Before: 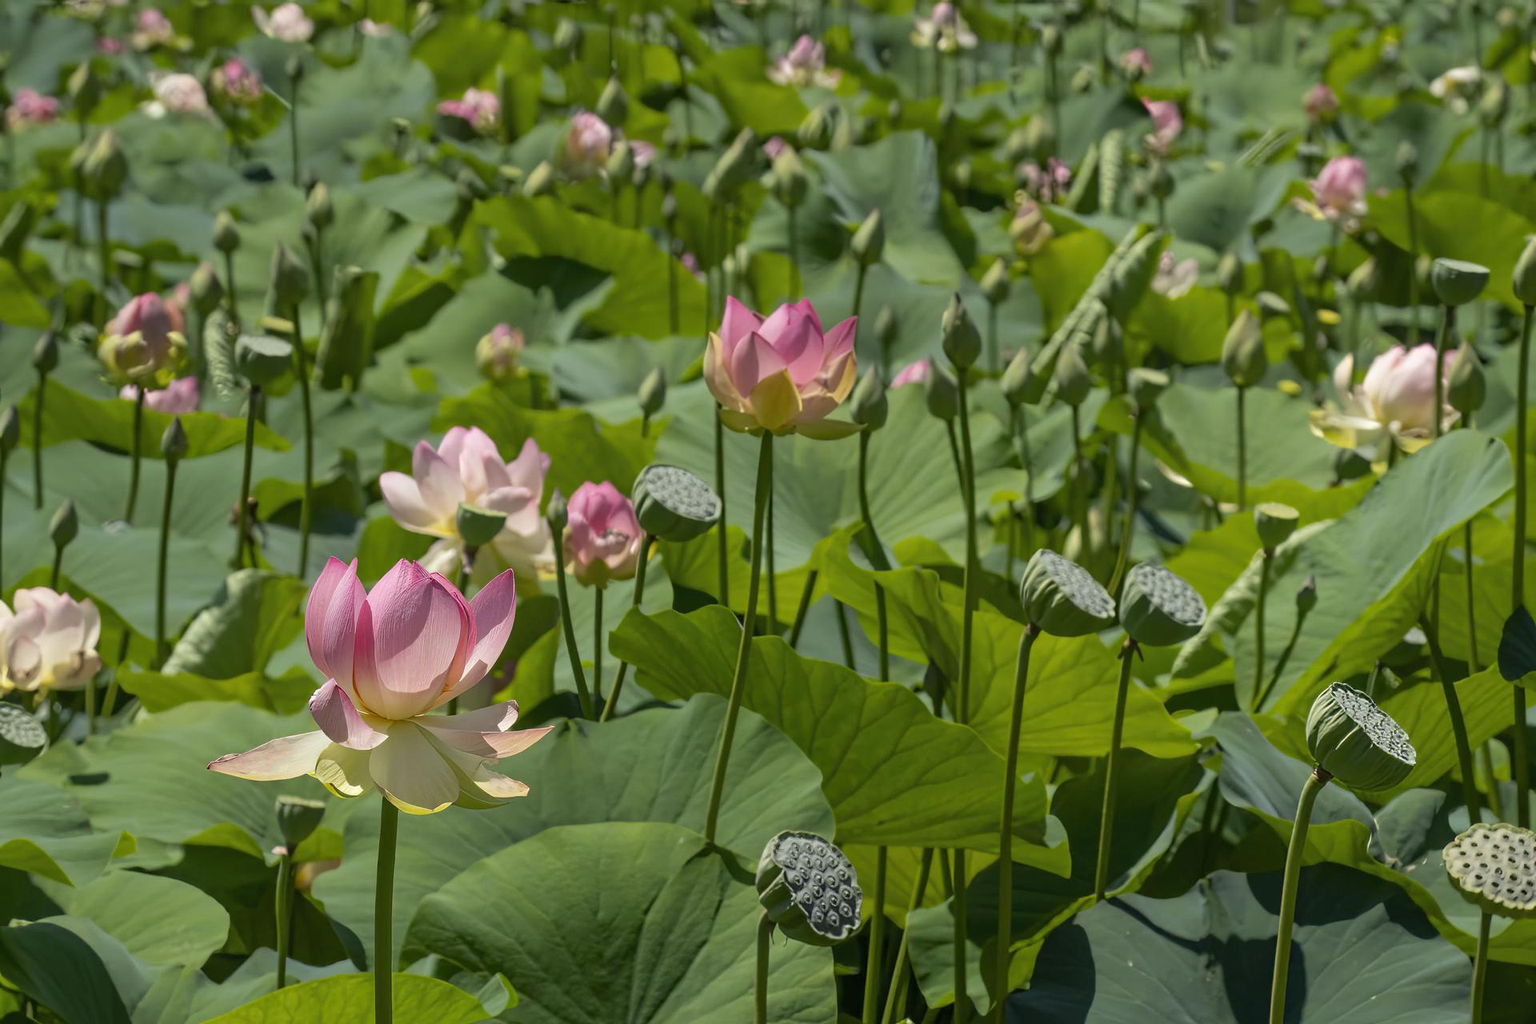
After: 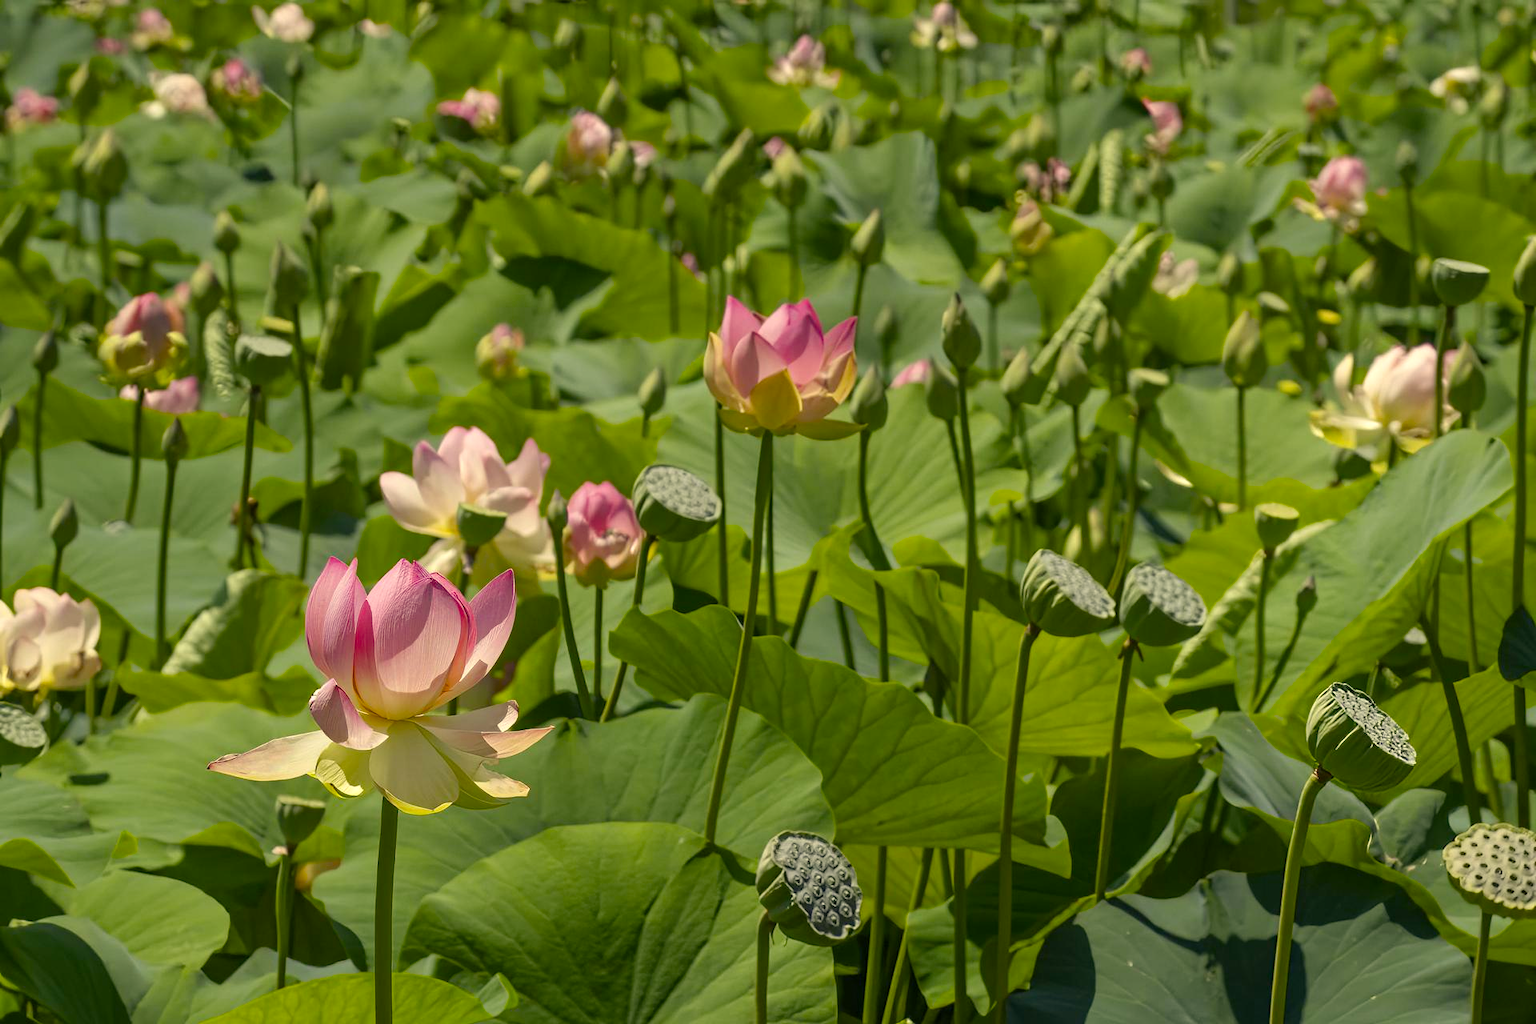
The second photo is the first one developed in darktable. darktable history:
levels: levels [0, 0.48, 0.961]
color balance rgb: perceptual saturation grading › global saturation 20%, perceptual saturation grading › highlights -25%, perceptual saturation grading › shadows 25%
color correction: highlights a* 1.39, highlights b* 17.83
